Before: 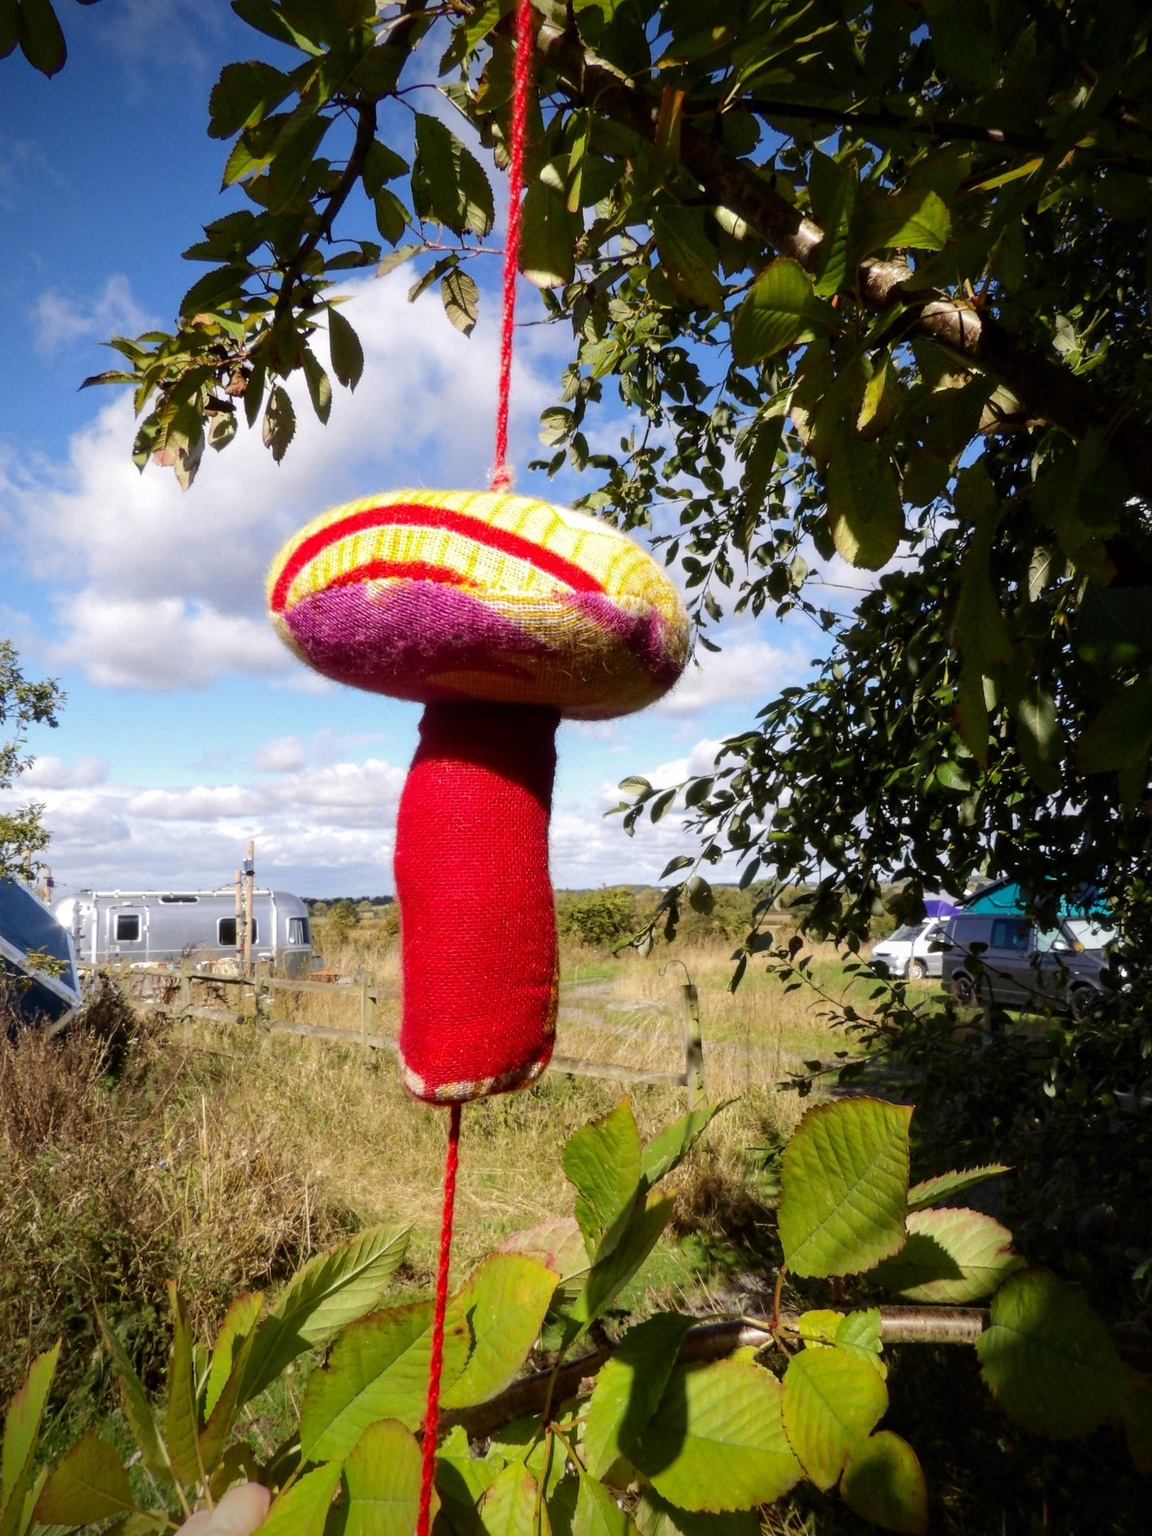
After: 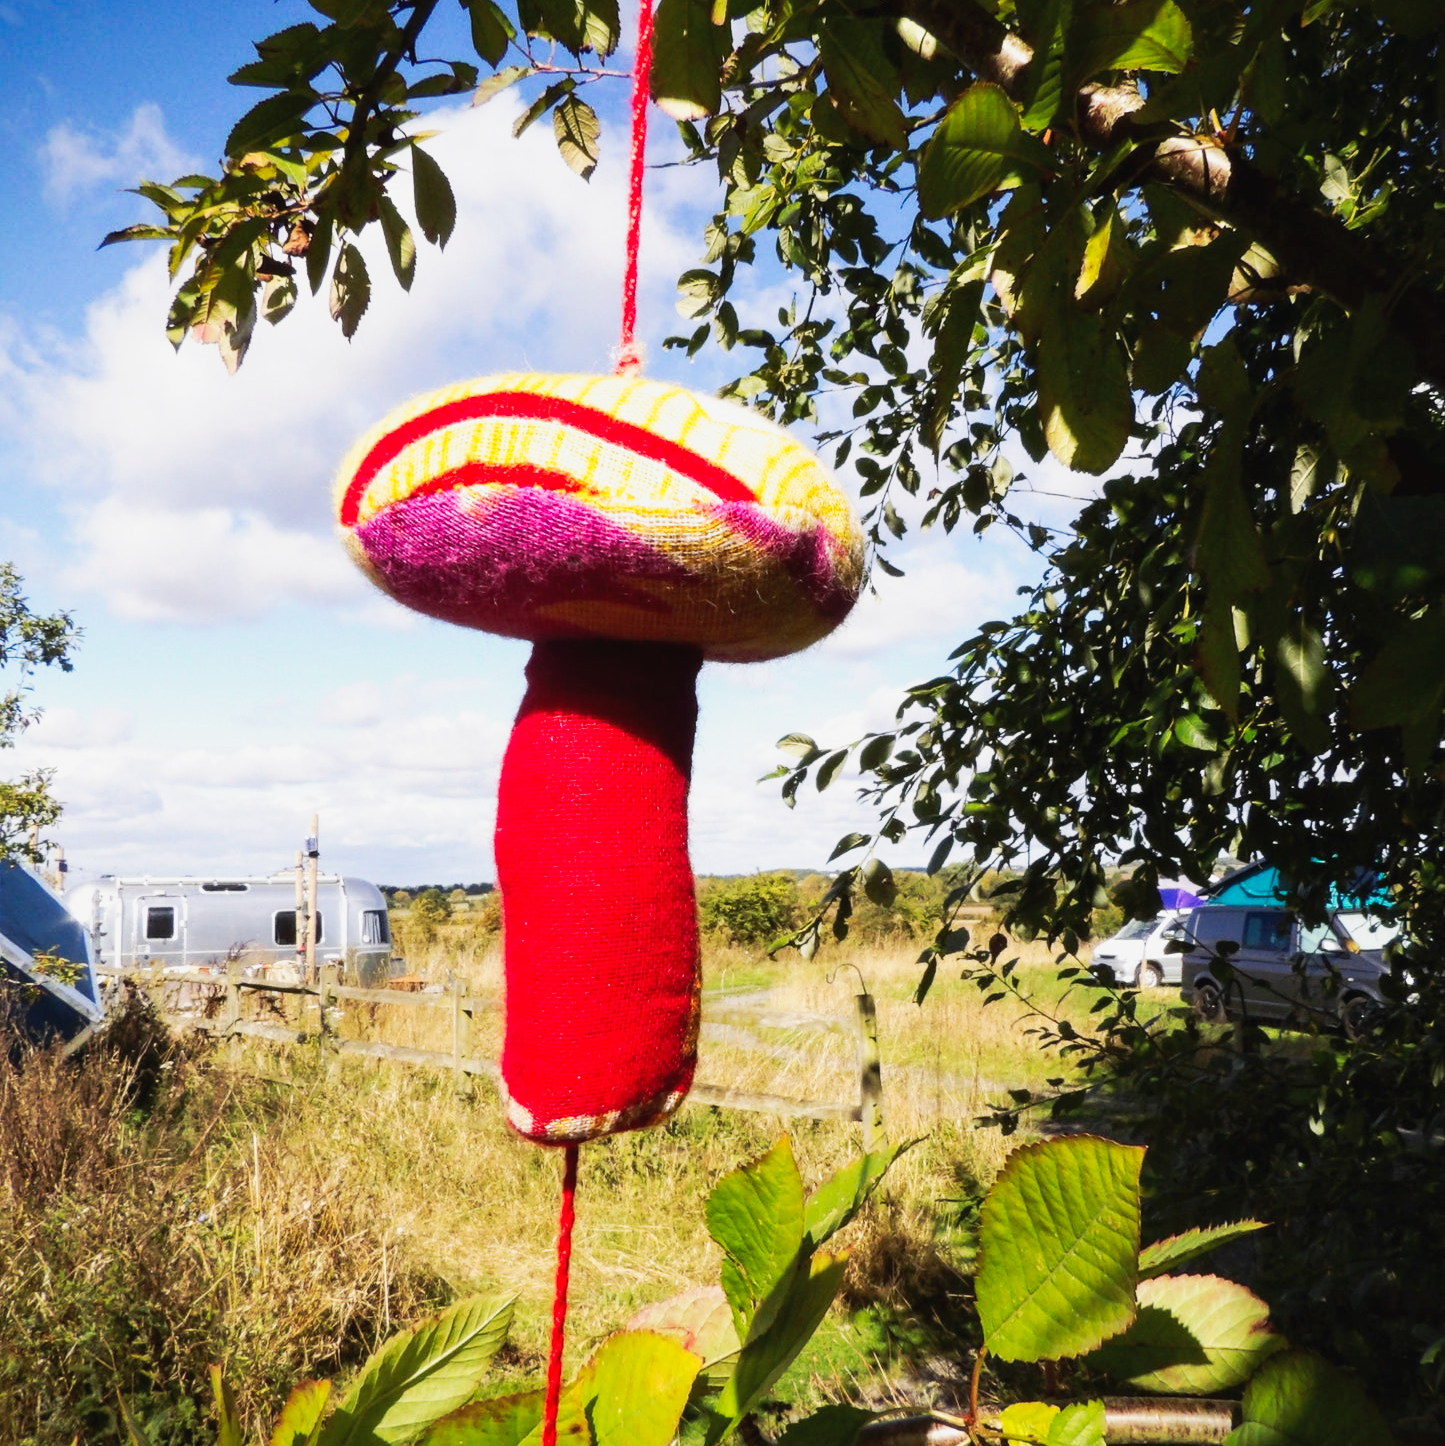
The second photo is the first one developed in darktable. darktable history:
tone curve: curves: ch0 [(0, 0.026) (0.172, 0.194) (0.398, 0.437) (0.469, 0.544) (0.612, 0.741) (0.845, 0.926) (1, 0.968)]; ch1 [(0, 0) (0.437, 0.453) (0.472, 0.467) (0.502, 0.502) (0.531, 0.537) (0.574, 0.583) (0.617, 0.64) (0.699, 0.749) (0.859, 0.919) (1, 1)]; ch2 [(0, 0) (0.33, 0.301) (0.421, 0.443) (0.476, 0.502) (0.511, 0.504) (0.553, 0.55) (0.595, 0.586) (0.664, 0.664) (1, 1)], preserve colors none
crop and rotate: top 12.55%, bottom 12.382%
